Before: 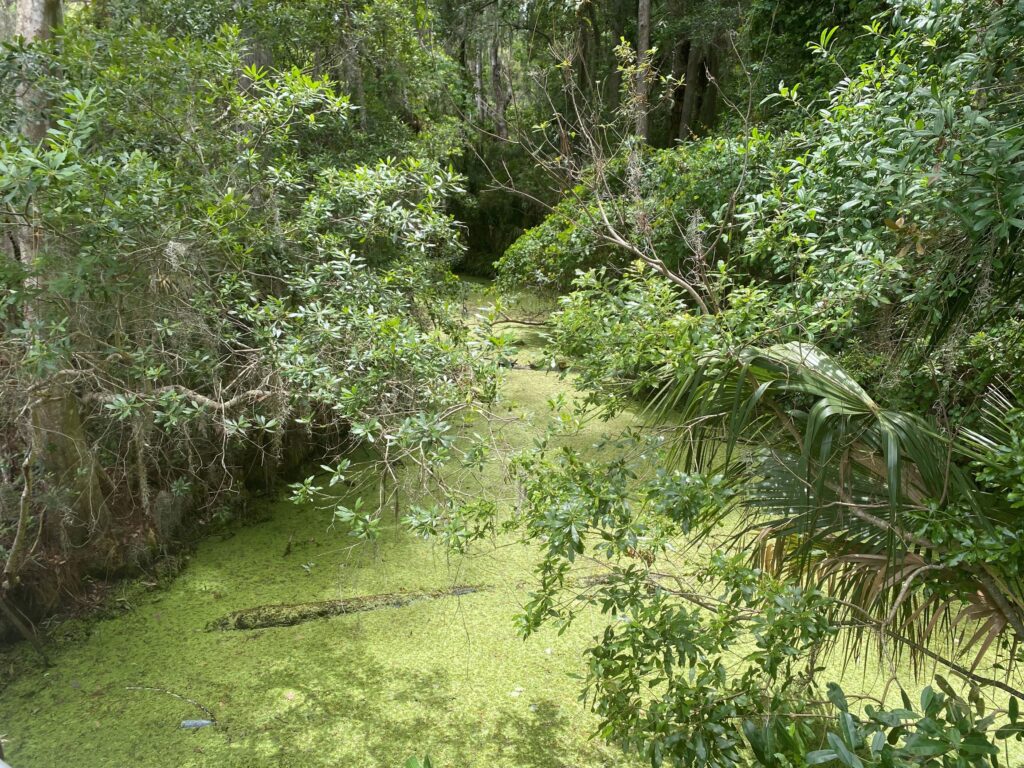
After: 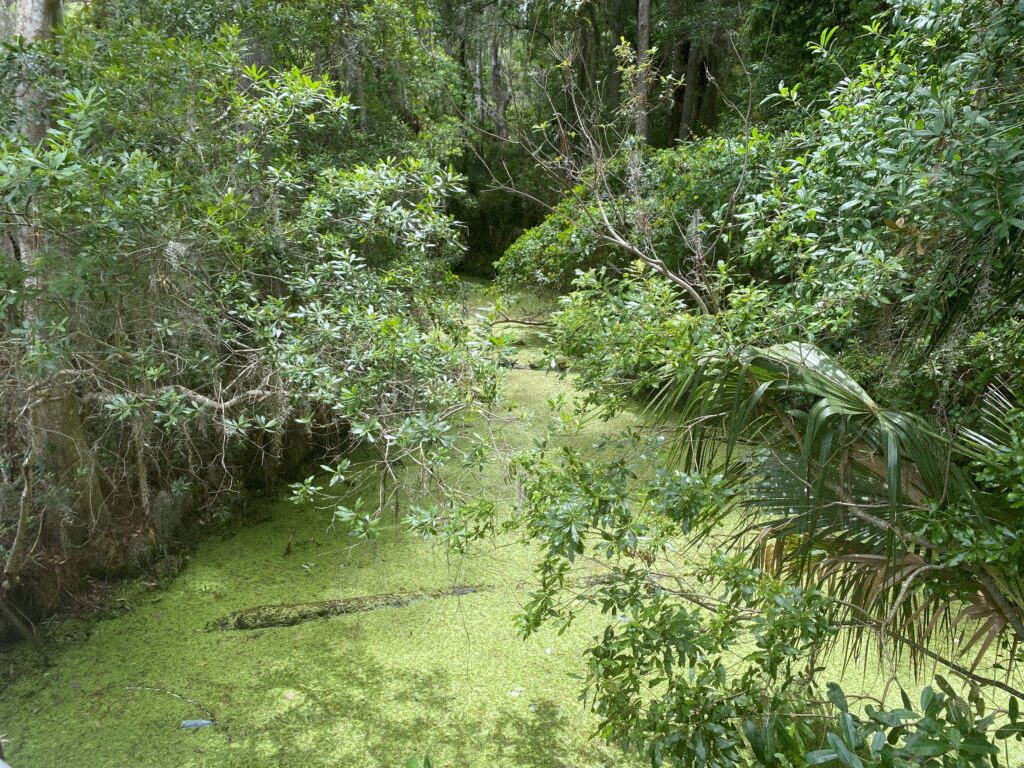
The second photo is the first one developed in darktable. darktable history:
grain: mid-tones bias 0%
white balance: red 0.967, blue 1.049
